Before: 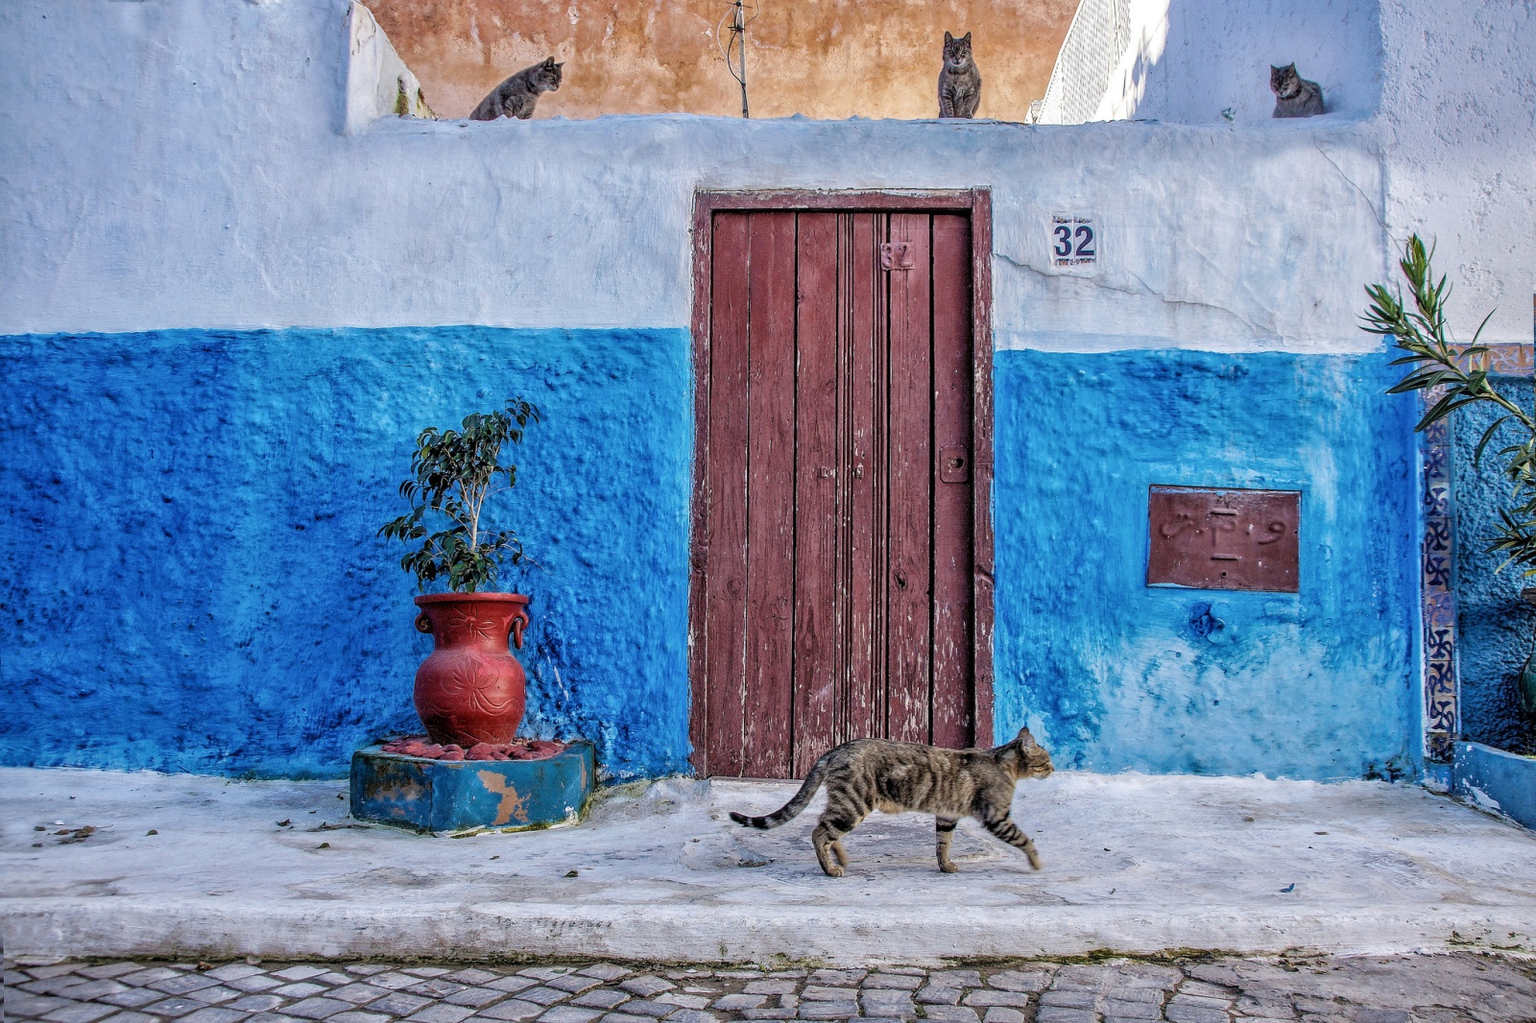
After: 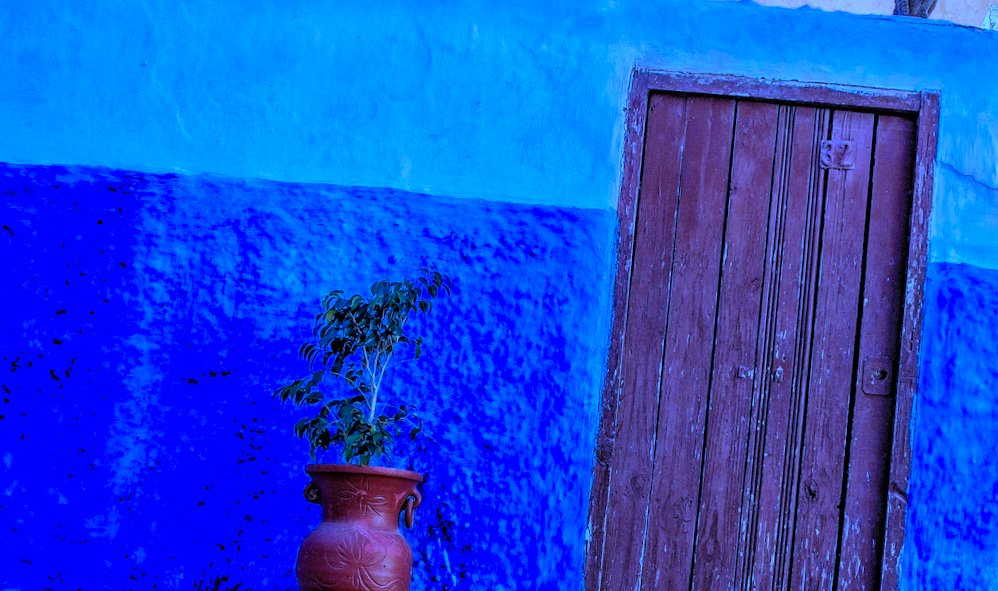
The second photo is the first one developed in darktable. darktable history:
crop and rotate: angle -4.99°, left 2.122%, top 6.945%, right 27.566%, bottom 30.519%
white balance: red 0.766, blue 1.537
color calibration: output R [0.994, 0.059, -0.119, 0], output G [-0.036, 1.09, -0.119, 0], output B [0.078, -0.108, 0.961, 0], illuminant custom, x 0.371, y 0.382, temperature 4281.14 K
